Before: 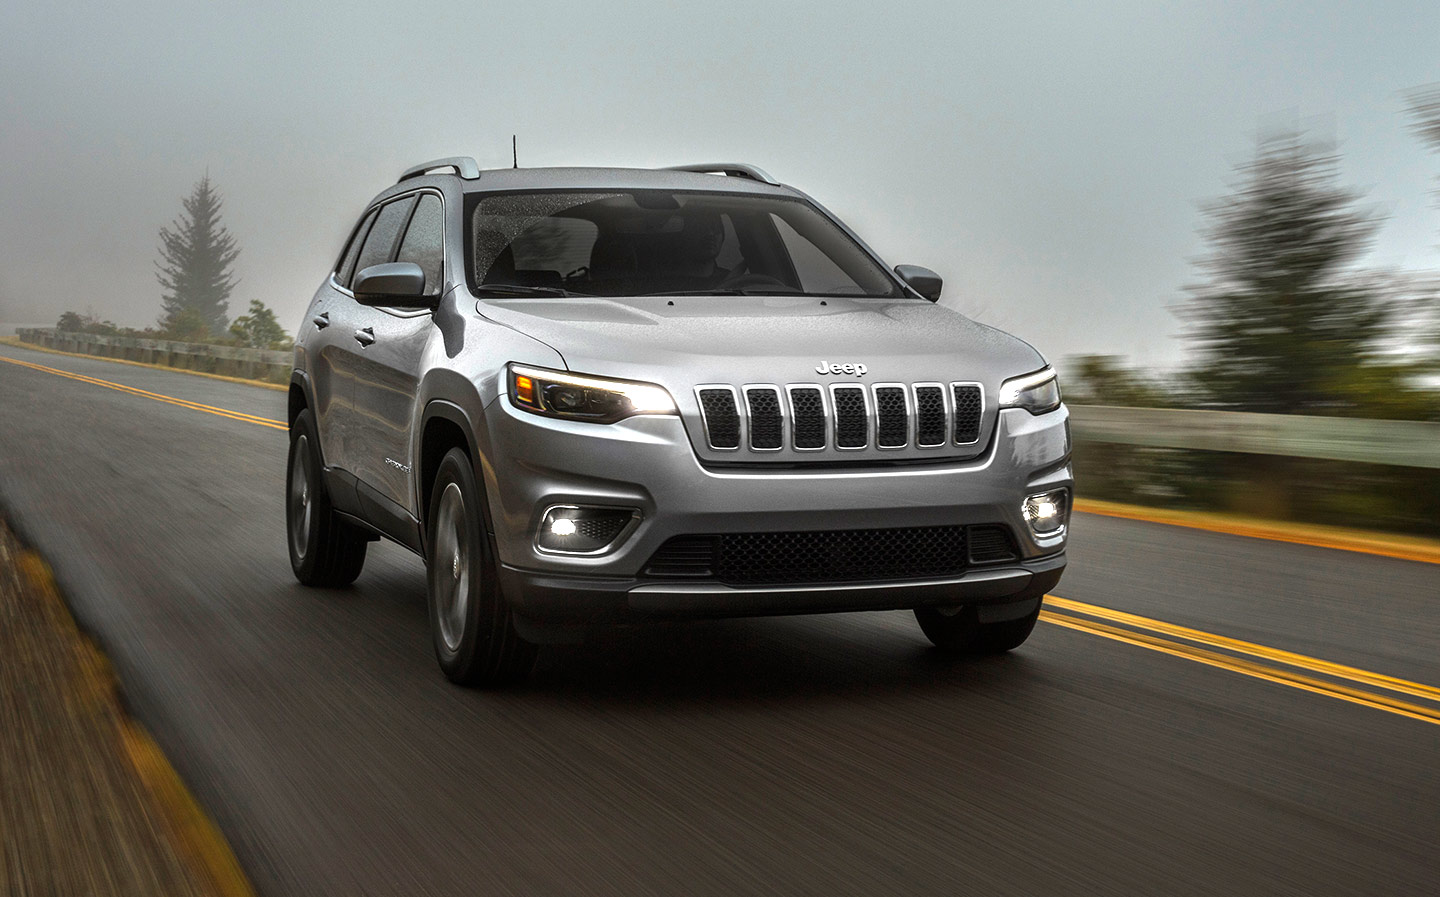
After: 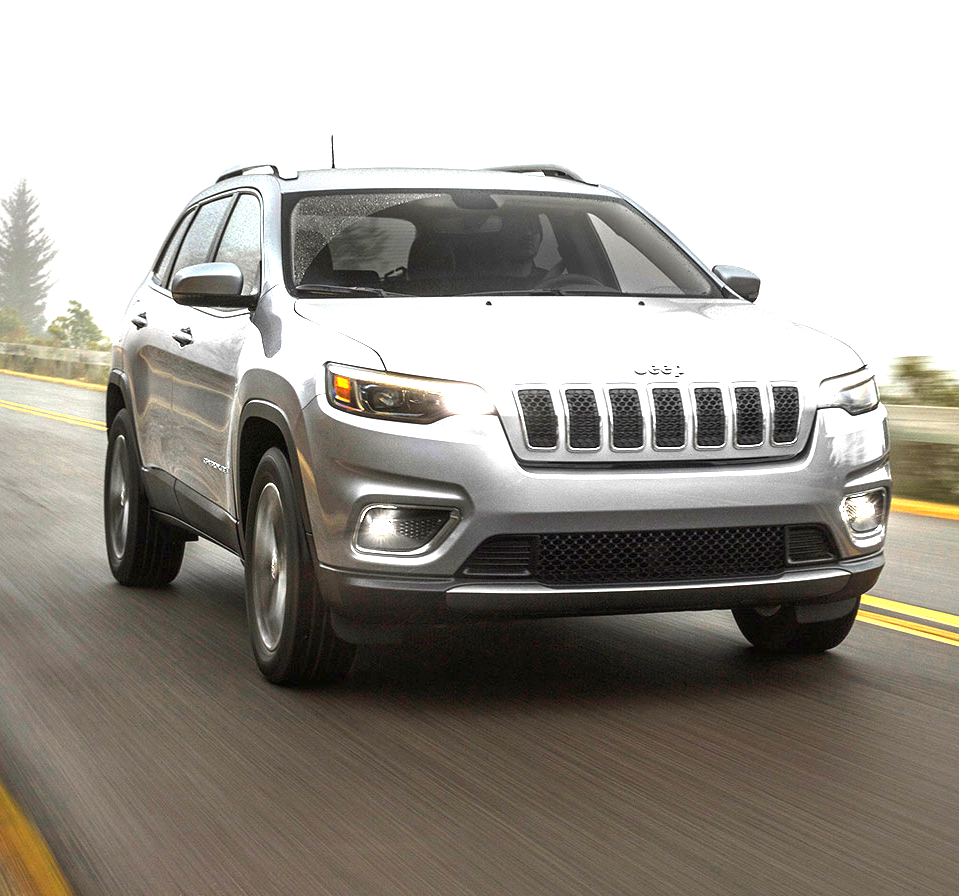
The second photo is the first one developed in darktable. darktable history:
crop and rotate: left 12.673%, right 20.66%
exposure: black level correction 0, exposure 1.7 EV, compensate exposure bias true, compensate highlight preservation false
